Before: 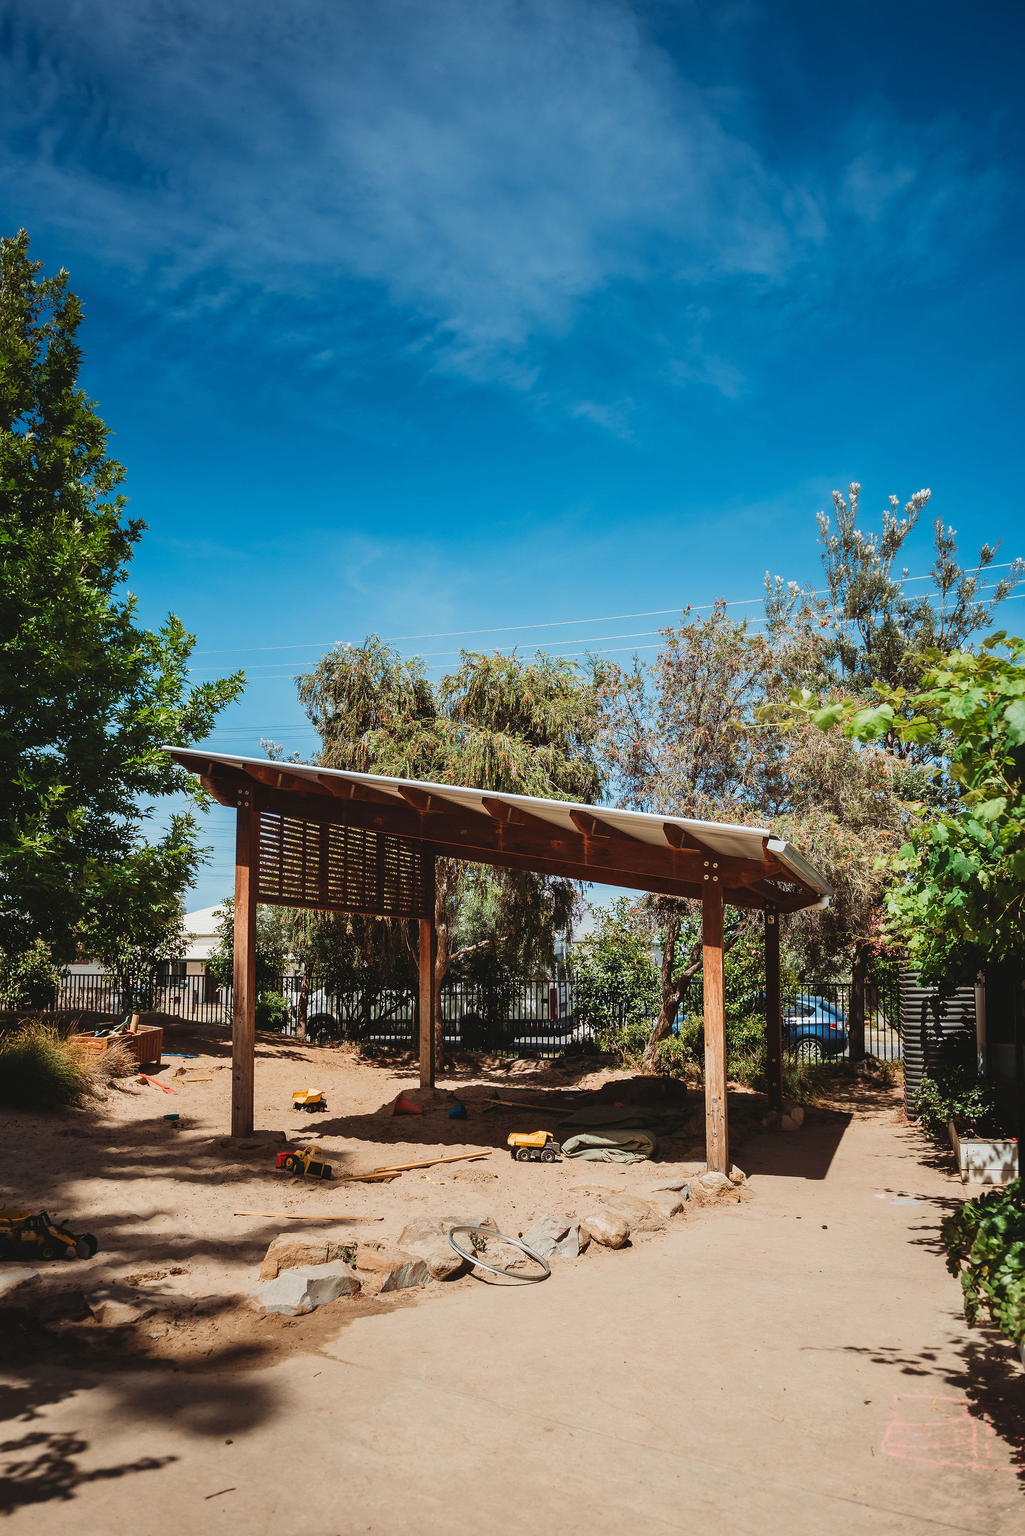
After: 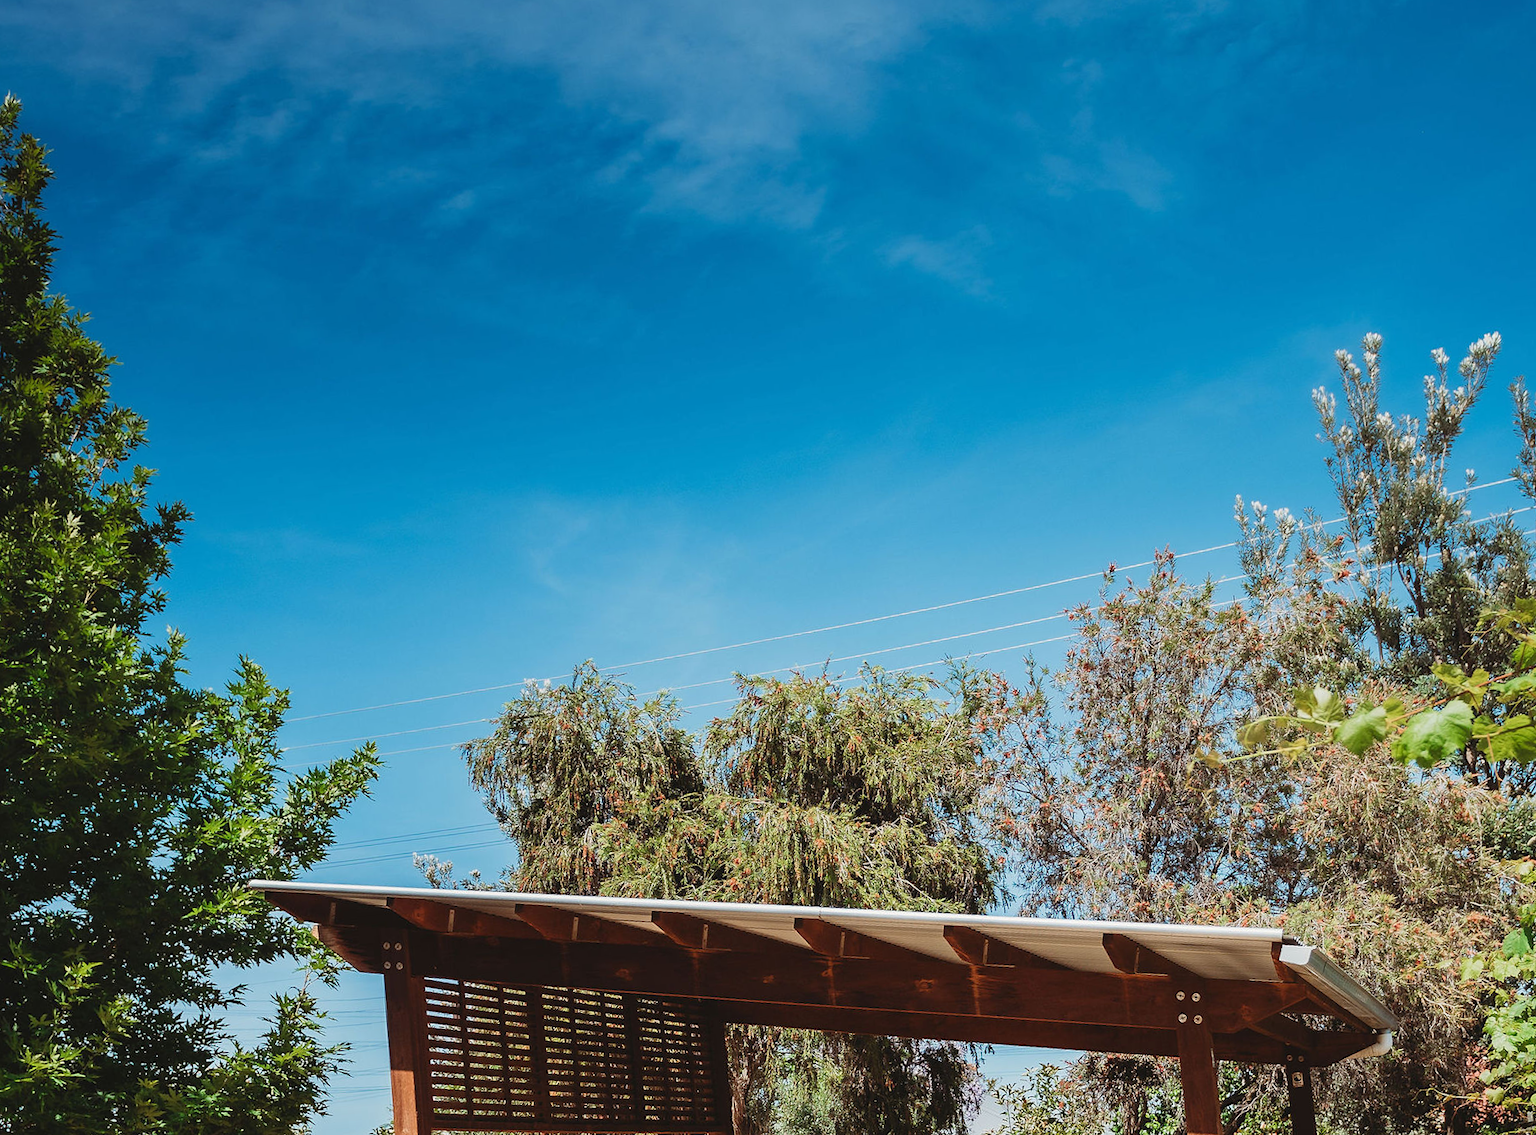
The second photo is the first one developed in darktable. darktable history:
crop: left 7.036%, top 18.398%, right 14.379%, bottom 40.043%
rotate and perspective: rotation -5.2°, automatic cropping off
